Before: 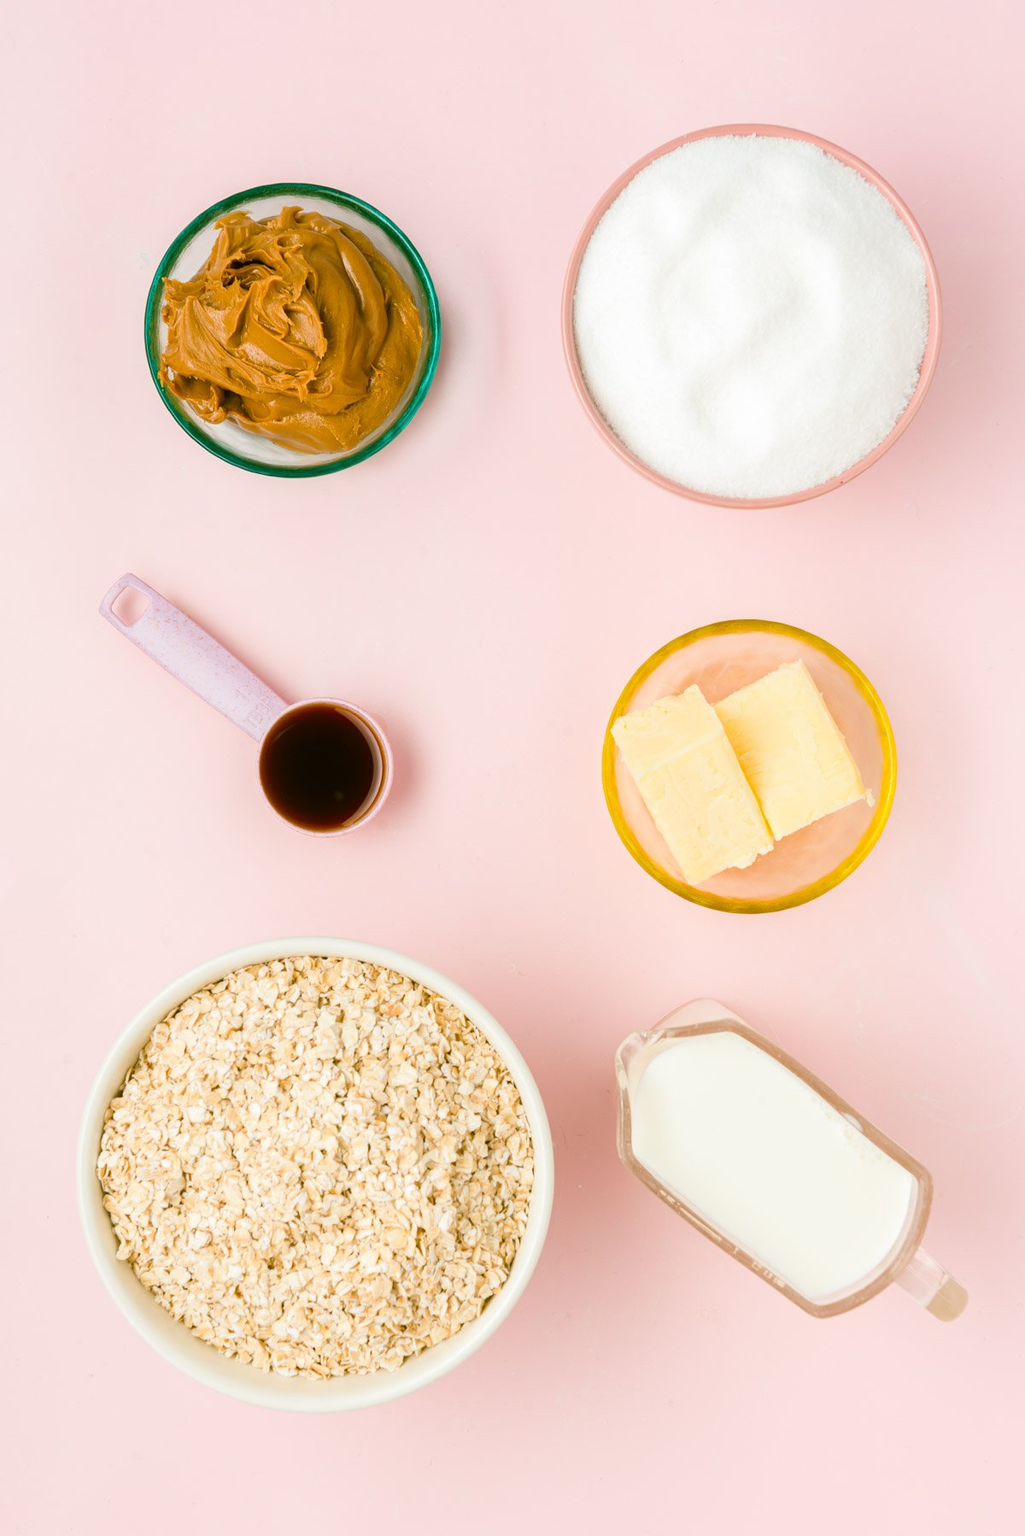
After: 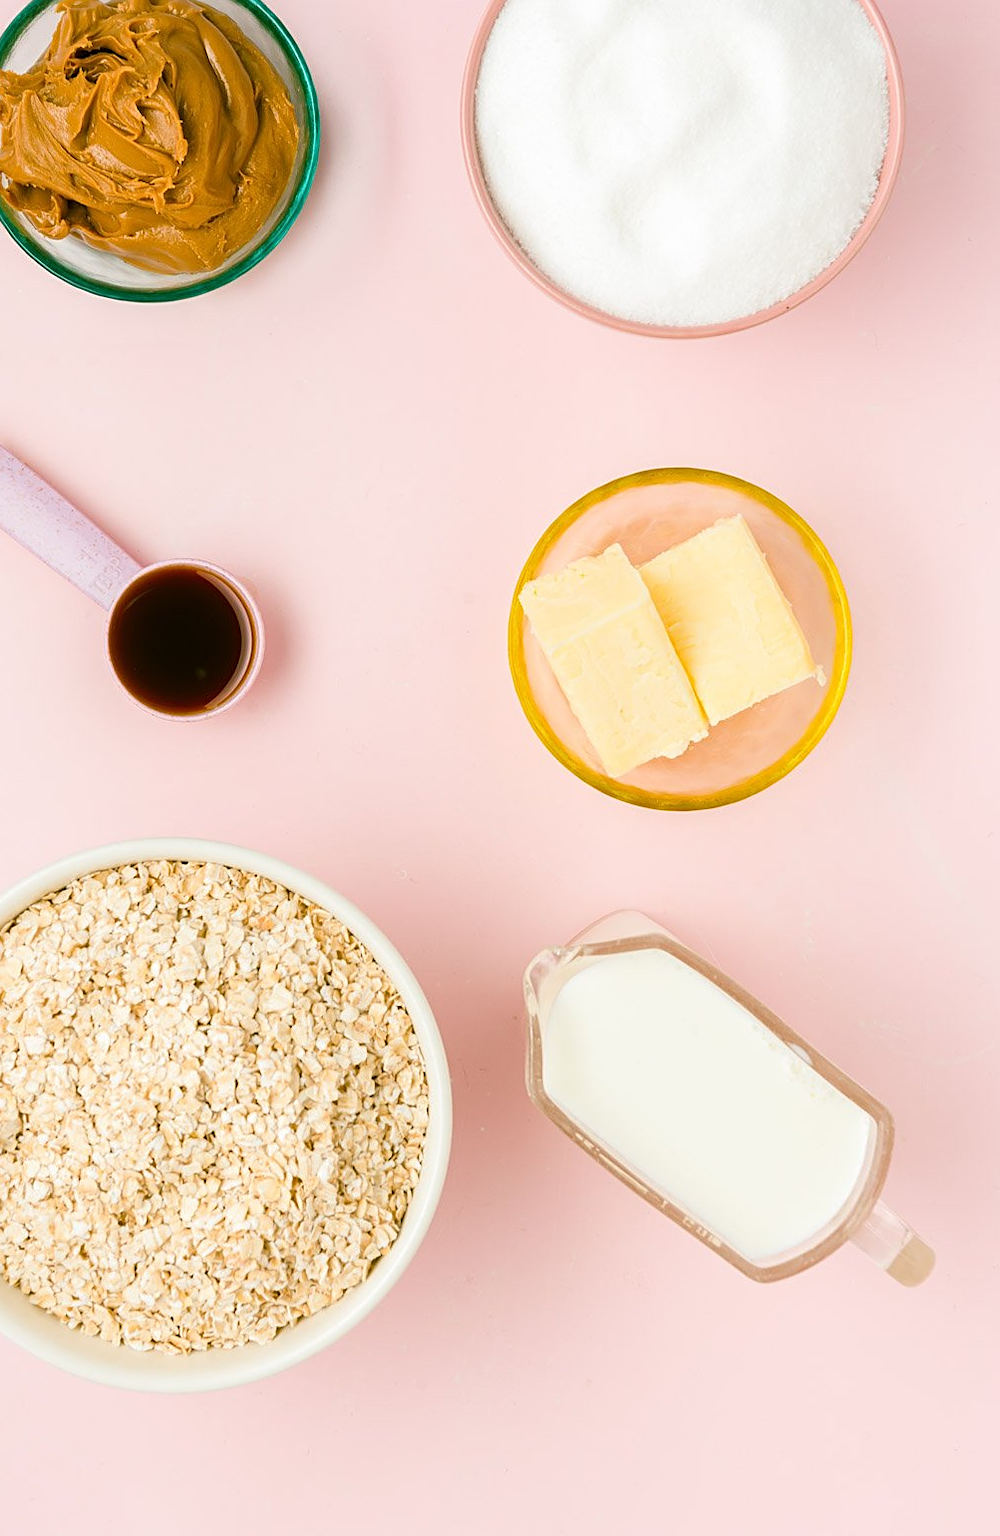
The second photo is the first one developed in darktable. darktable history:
sharpen: on, module defaults
crop: left 16.315%, top 14.246%
